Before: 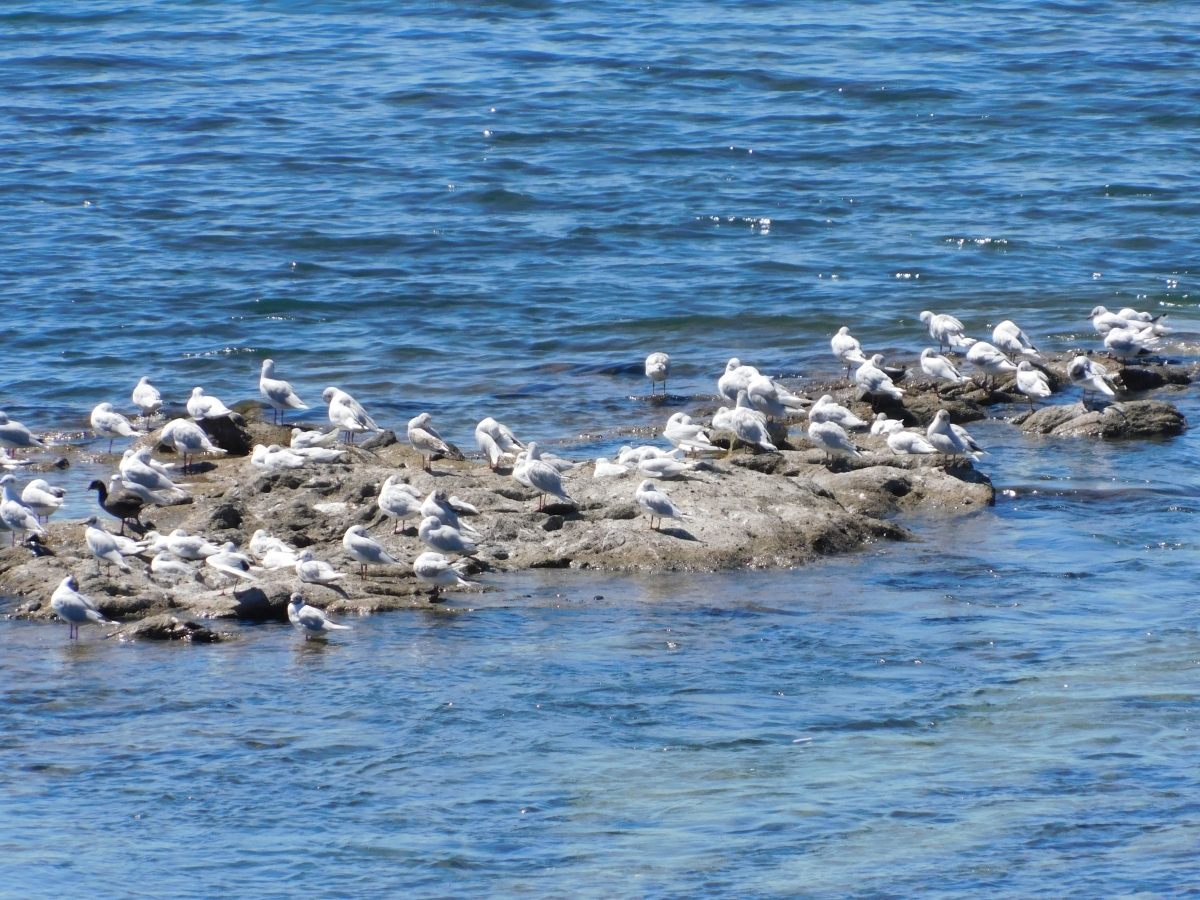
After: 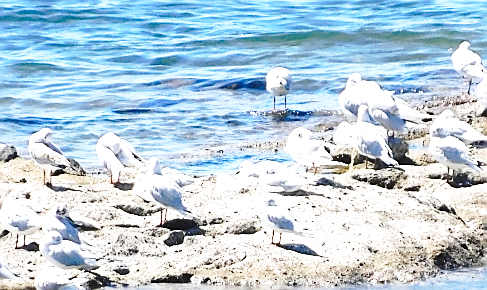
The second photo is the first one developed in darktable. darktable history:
sharpen: radius 1.407, amount 1.239, threshold 0.676
exposure: exposure 1.001 EV, compensate highlight preservation false
crop: left 31.639%, top 31.768%, right 27.699%, bottom 35.502%
base curve: curves: ch0 [(0, 0) (0.036, 0.037) (0.121, 0.228) (0.46, 0.76) (0.859, 0.983) (1, 1)], preserve colors none
